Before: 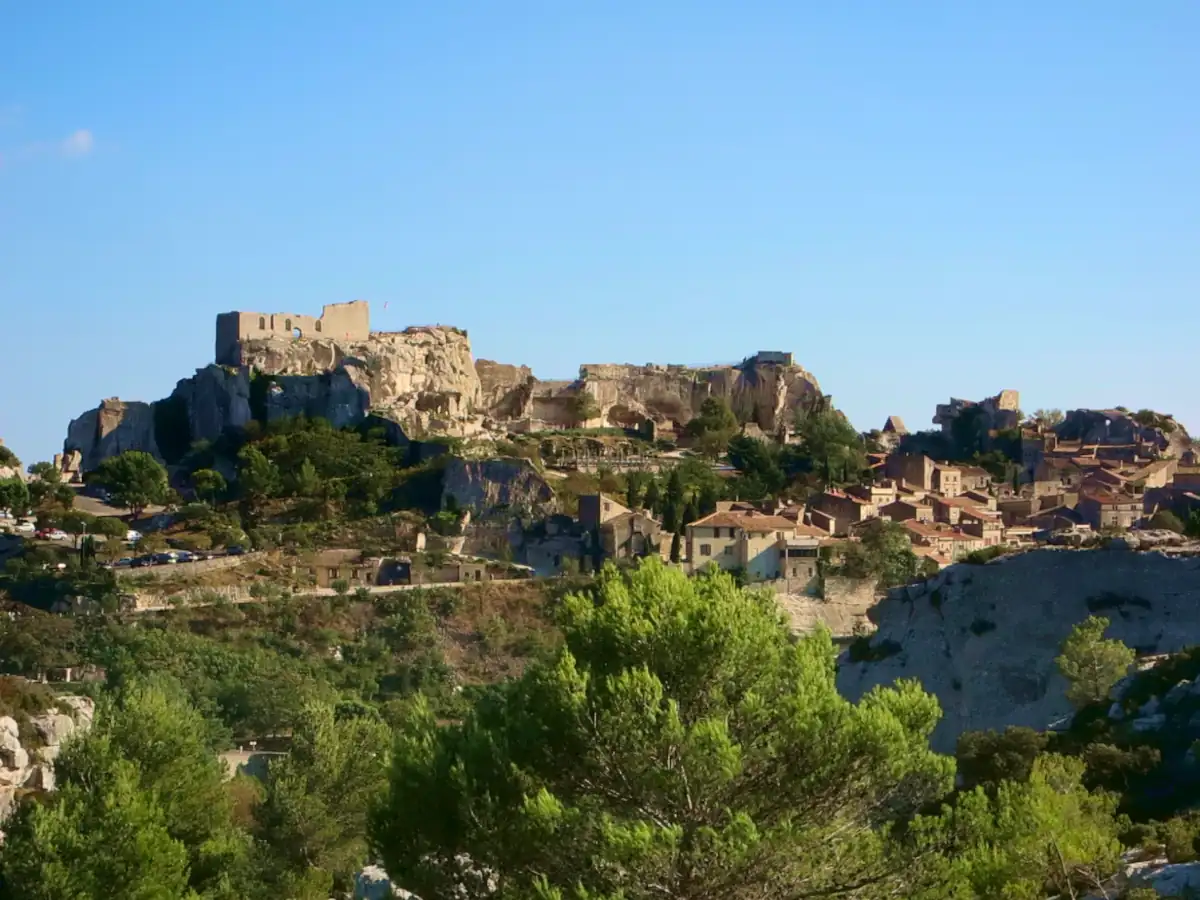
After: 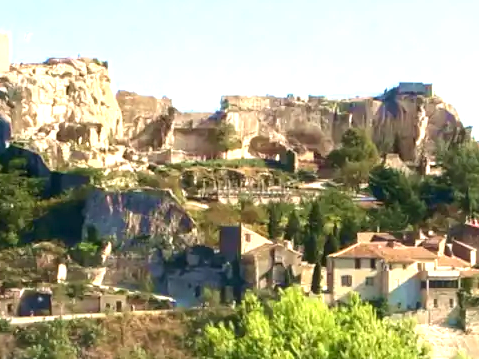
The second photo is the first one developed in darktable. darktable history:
crop: left 30%, top 30%, right 30%, bottom 30%
exposure: exposure 1.223 EV, compensate highlight preservation false
